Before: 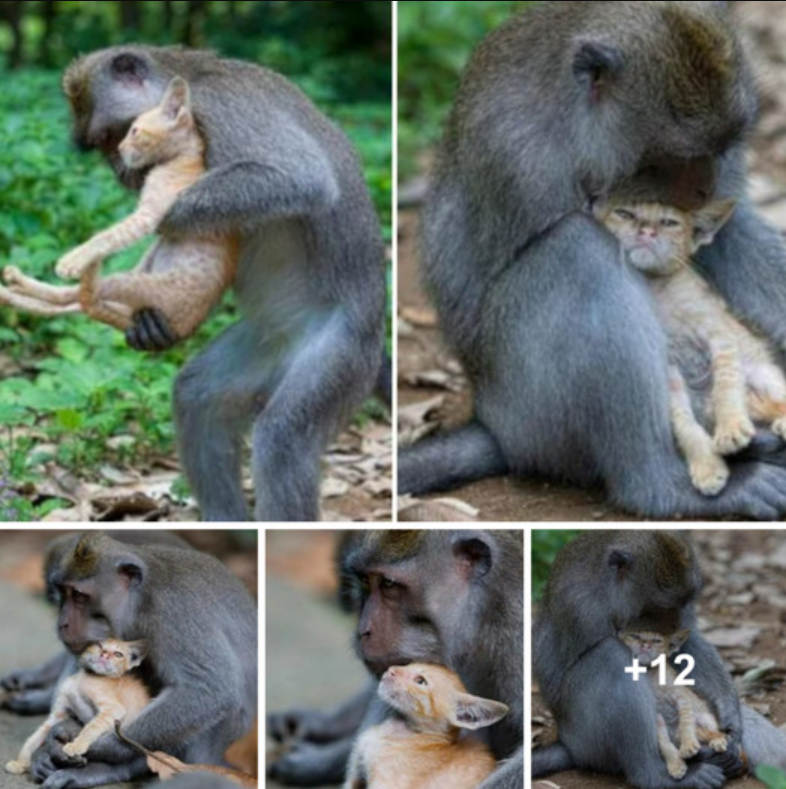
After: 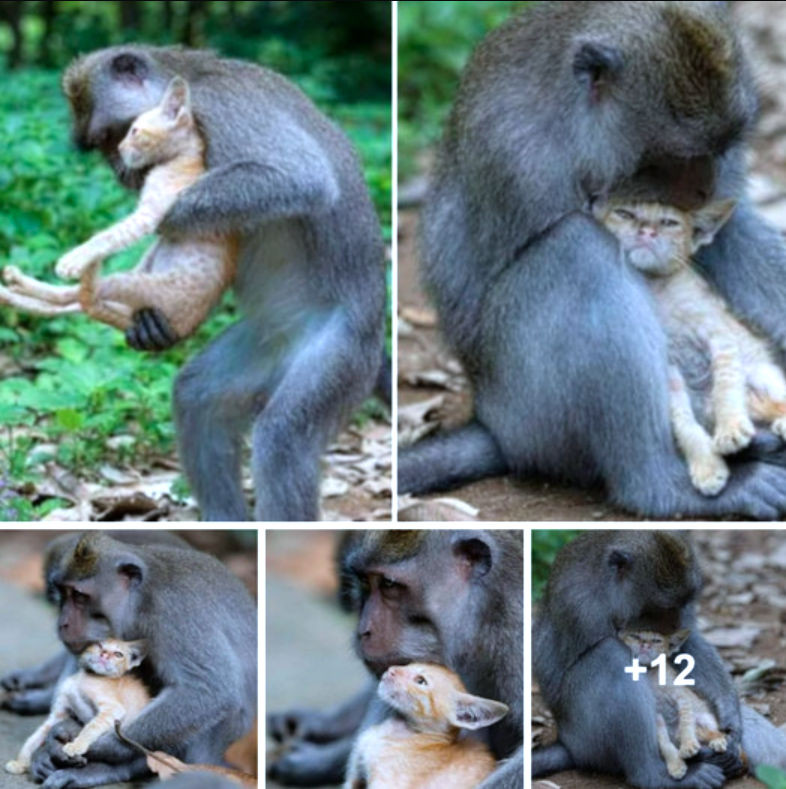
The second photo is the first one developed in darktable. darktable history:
tone equalizer: -8 EV -0.404 EV, -7 EV -0.357 EV, -6 EV -0.361 EV, -5 EV -0.217 EV, -3 EV 0.234 EV, -2 EV 0.343 EV, -1 EV 0.384 EV, +0 EV 0.432 EV
exposure: compensate exposure bias true, compensate highlight preservation false
color calibration: x 0.37, y 0.382, temperature 4318.99 K
